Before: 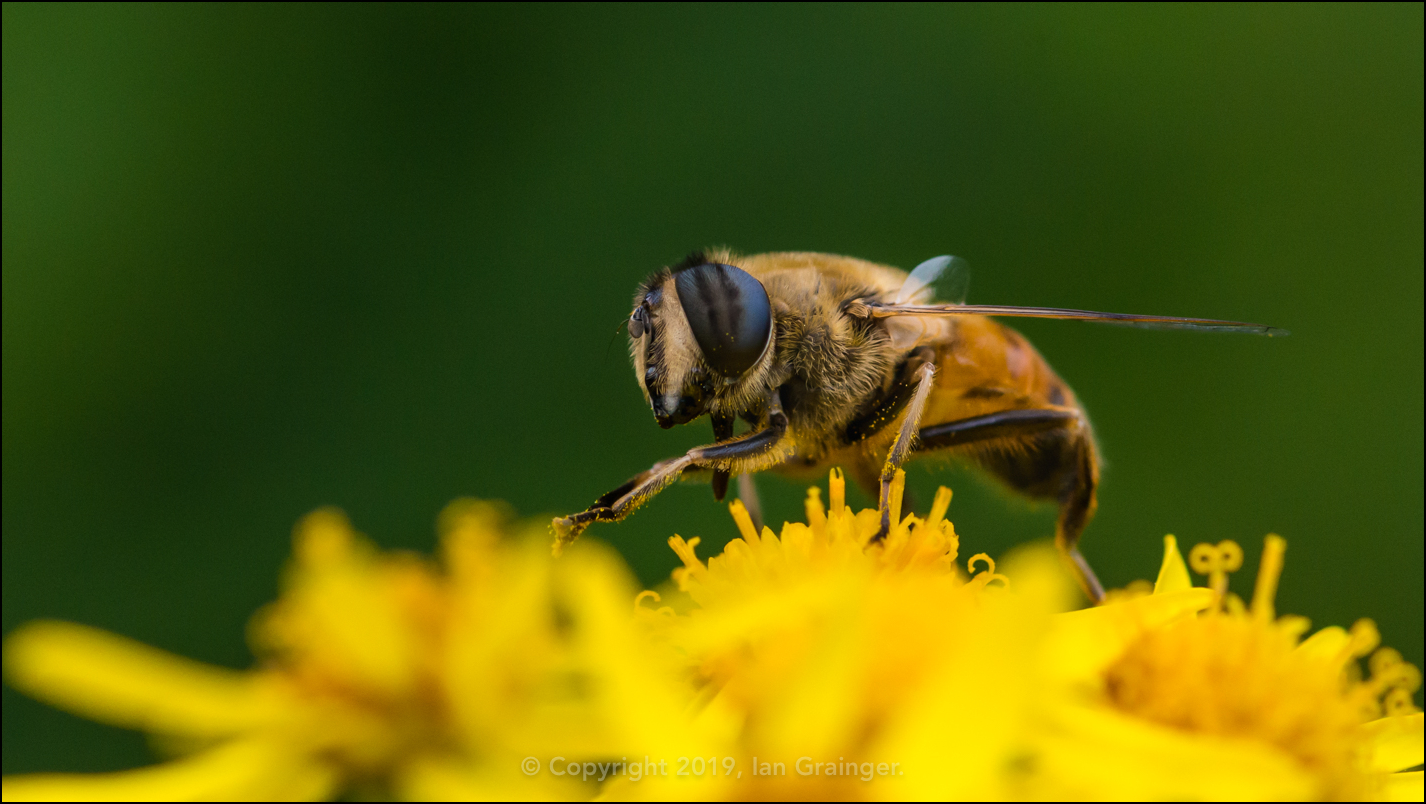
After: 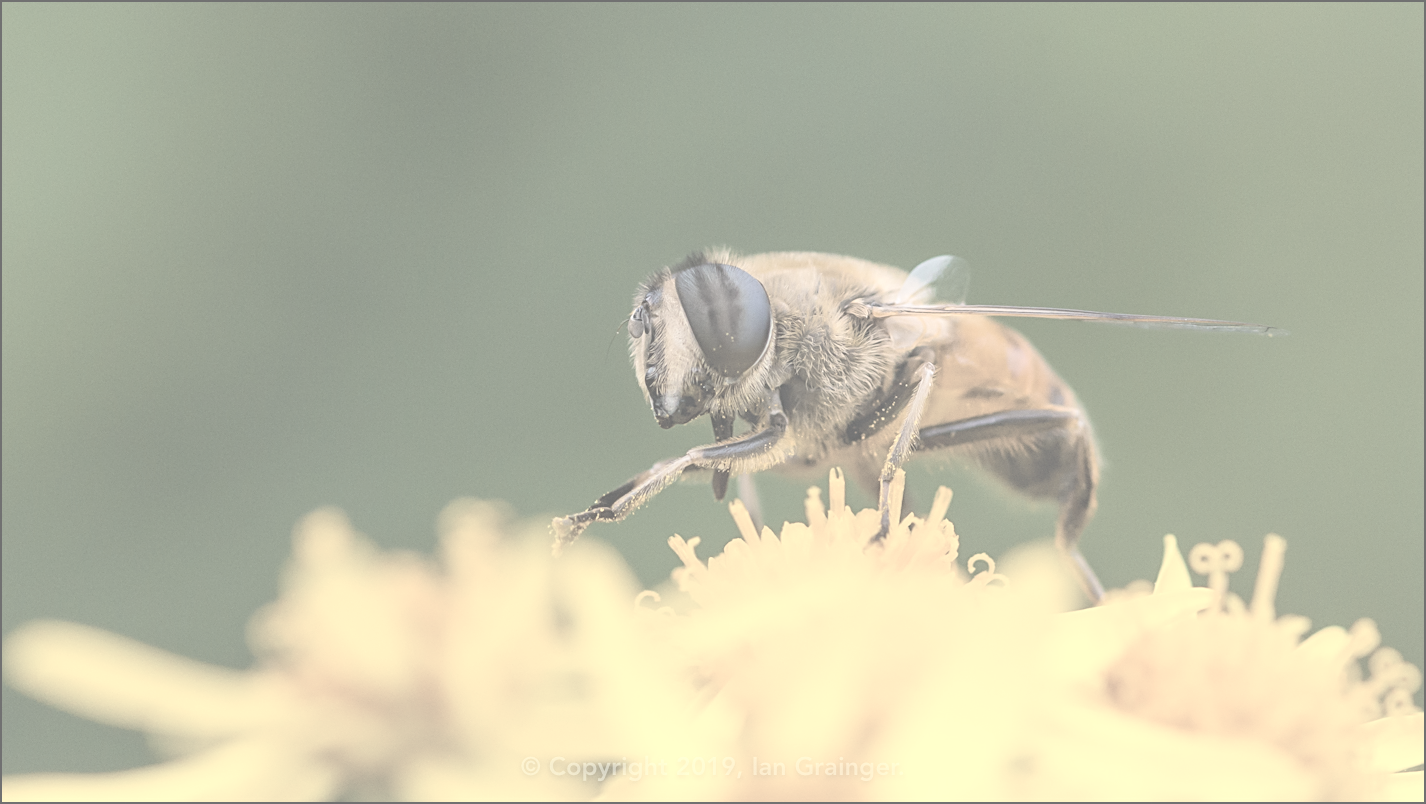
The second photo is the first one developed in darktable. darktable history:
sharpen: on, module defaults
contrast brightness saturation: contrast -0.319, brightness 0.736, saturation -0.773
exposure: exposure 1.14 EV, compensate highlight preservation false
